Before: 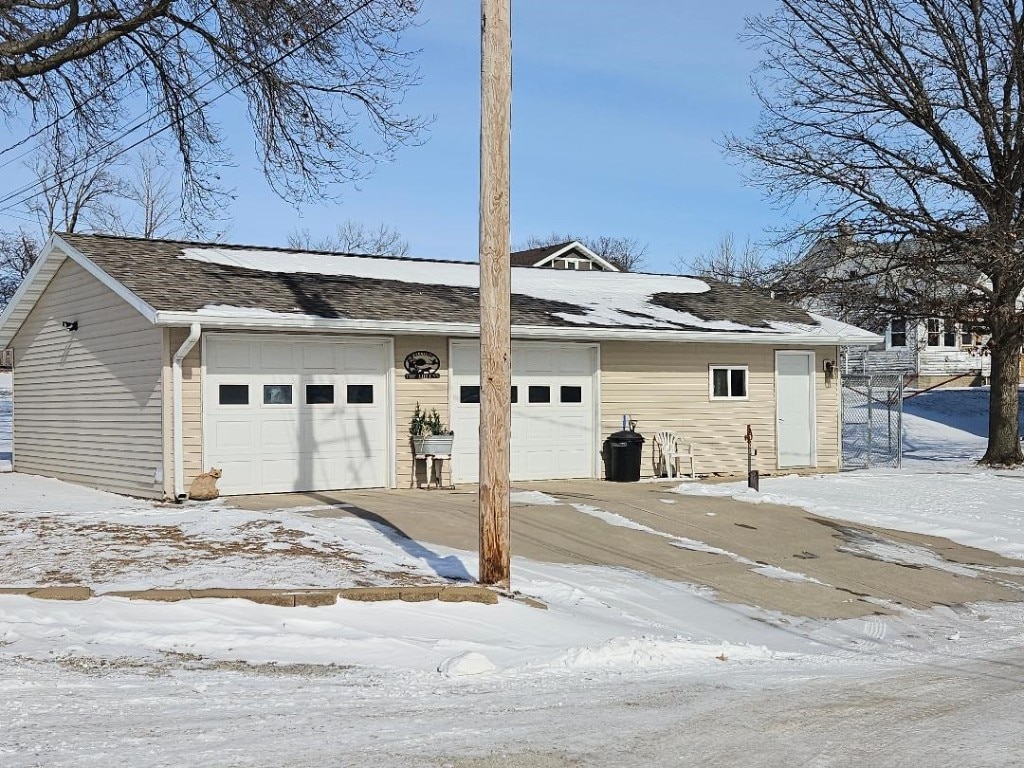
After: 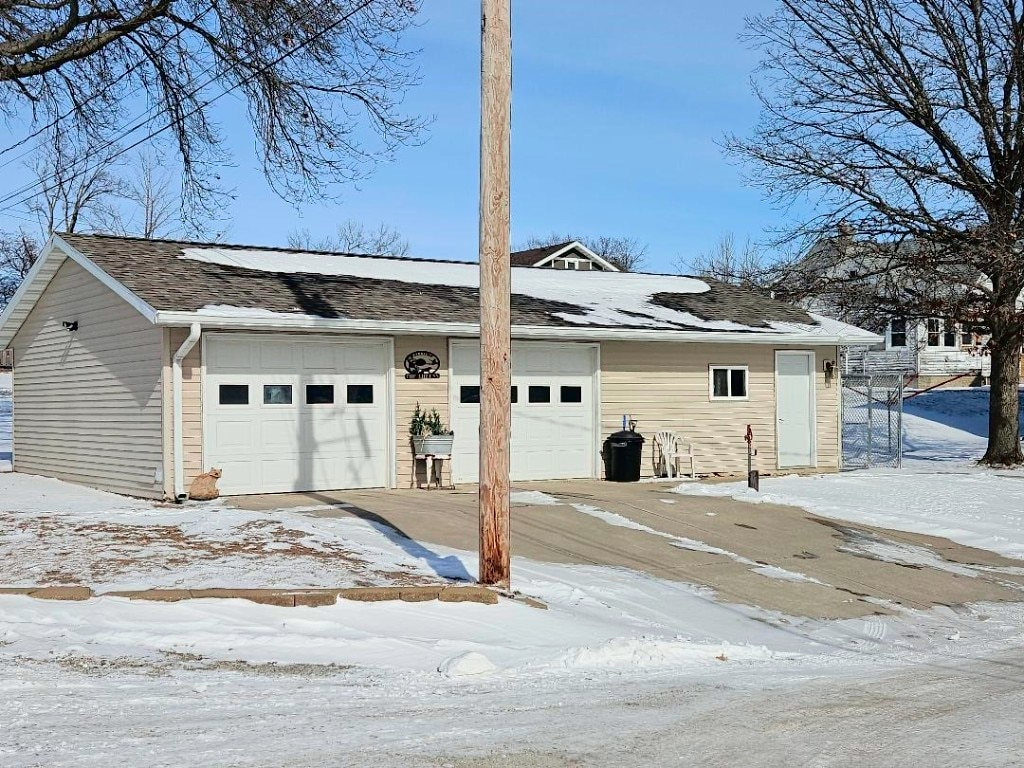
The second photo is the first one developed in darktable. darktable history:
white balance: emerald 1
tone curve: curves: ch0 [(0, 0) (0.126, 0.061) (0.362, 0.382) (0.498, 0.498) (0.706, 0.712) (1, 1)]; ch1 [(0, 0) (0.5, 0.497) (0.55, 0.578) (1, 1)]; ch2 [(0, 0) (0.44, 0.424) (0.489, 0.486) (0.537, 0.538) (1, 1)], color space Lab, independent channels, preserve colors none
